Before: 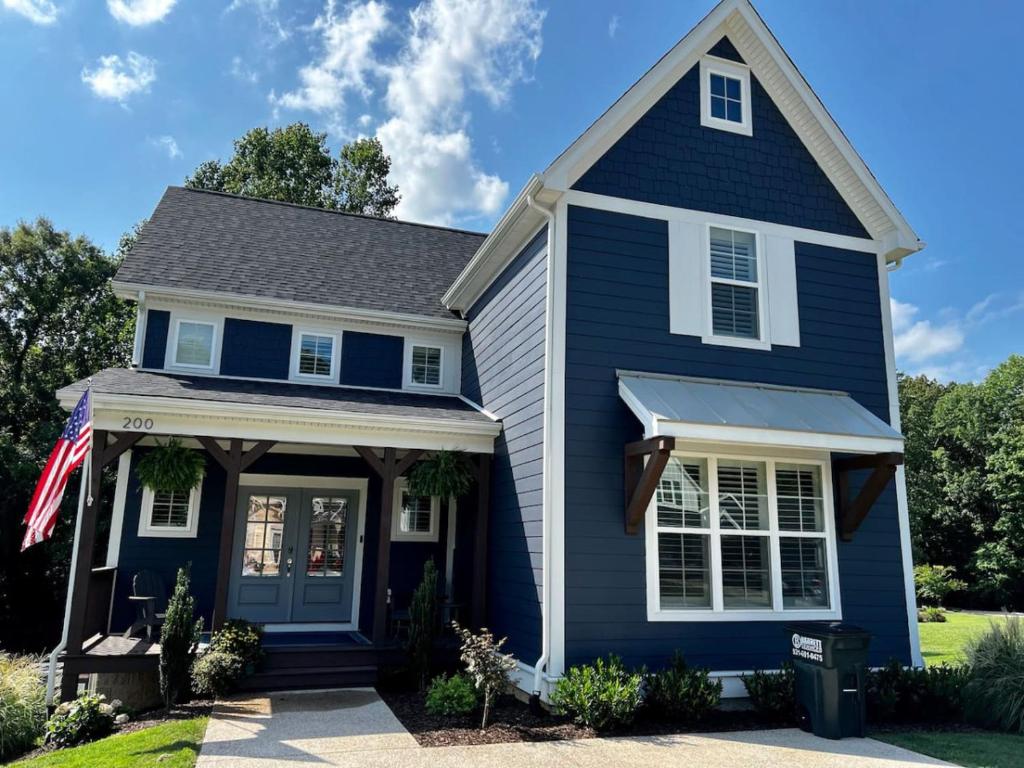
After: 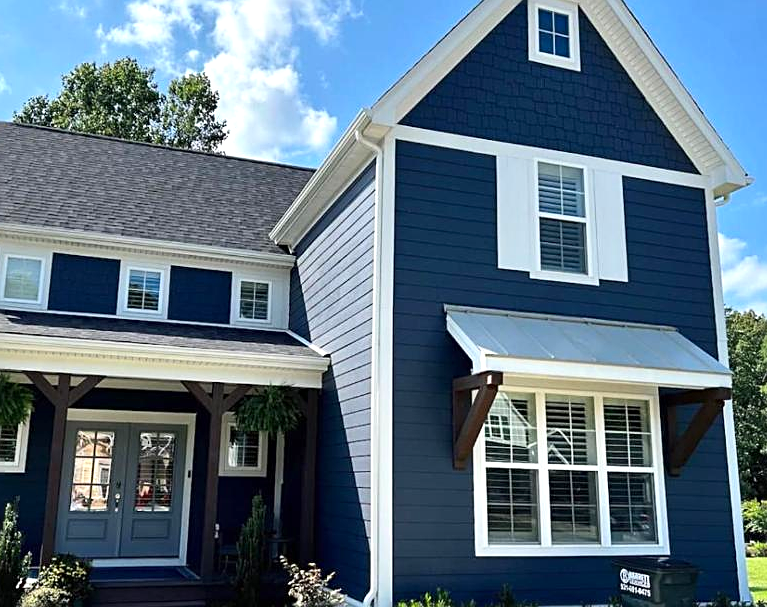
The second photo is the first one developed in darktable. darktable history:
contrast brightness saturation: contrast 0.1, brightness 0.039, saturation 0.091
exposure: exposure 0.423 EV, compensate highlight preservation false
crop: left 16.813%, top 8.489%, right 8.216%, bottom 12.461%
sharpen: on, module defaults
